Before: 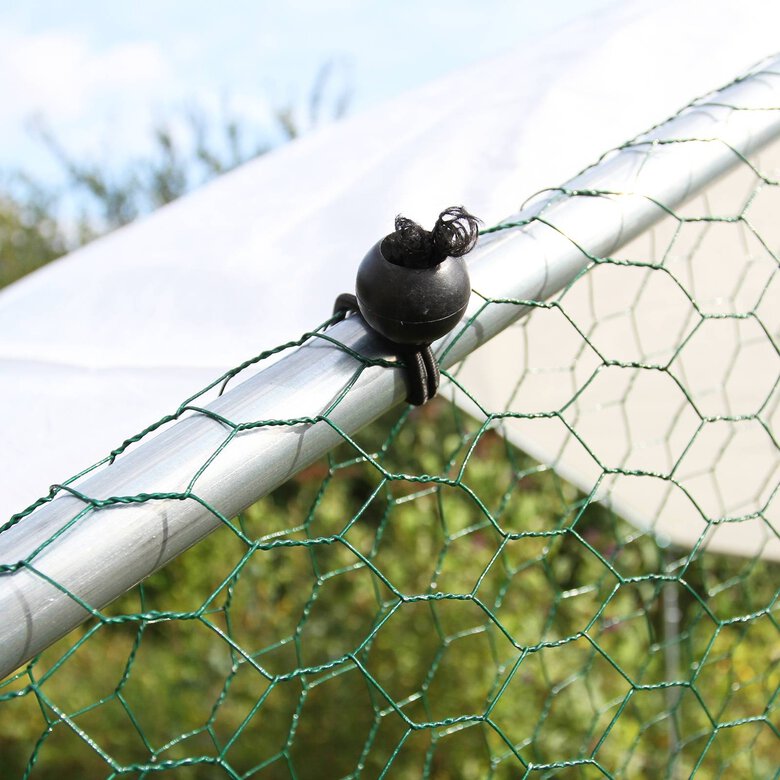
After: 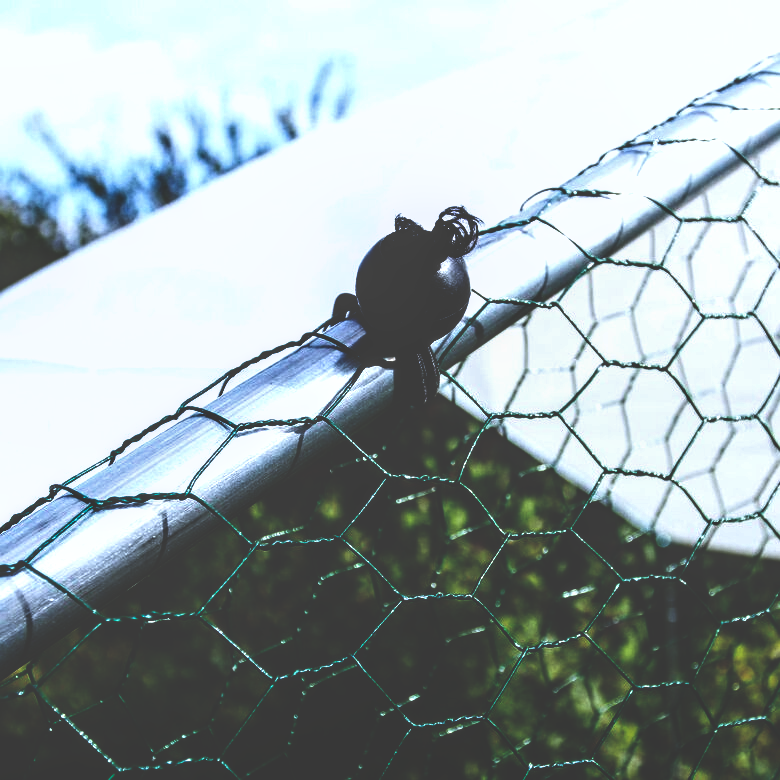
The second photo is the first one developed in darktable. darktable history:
rgb curve: curves: ch0 [(0, 0) (0.415, 0.237) (1, 1)]
base curve: curves: ch0 [(0, 0.036) (0.083, 0.04) (0.804, 1)], preserve colors none
local contrast: detail 130%
white balance: red 0.926, green 1.003, blue 1.133
